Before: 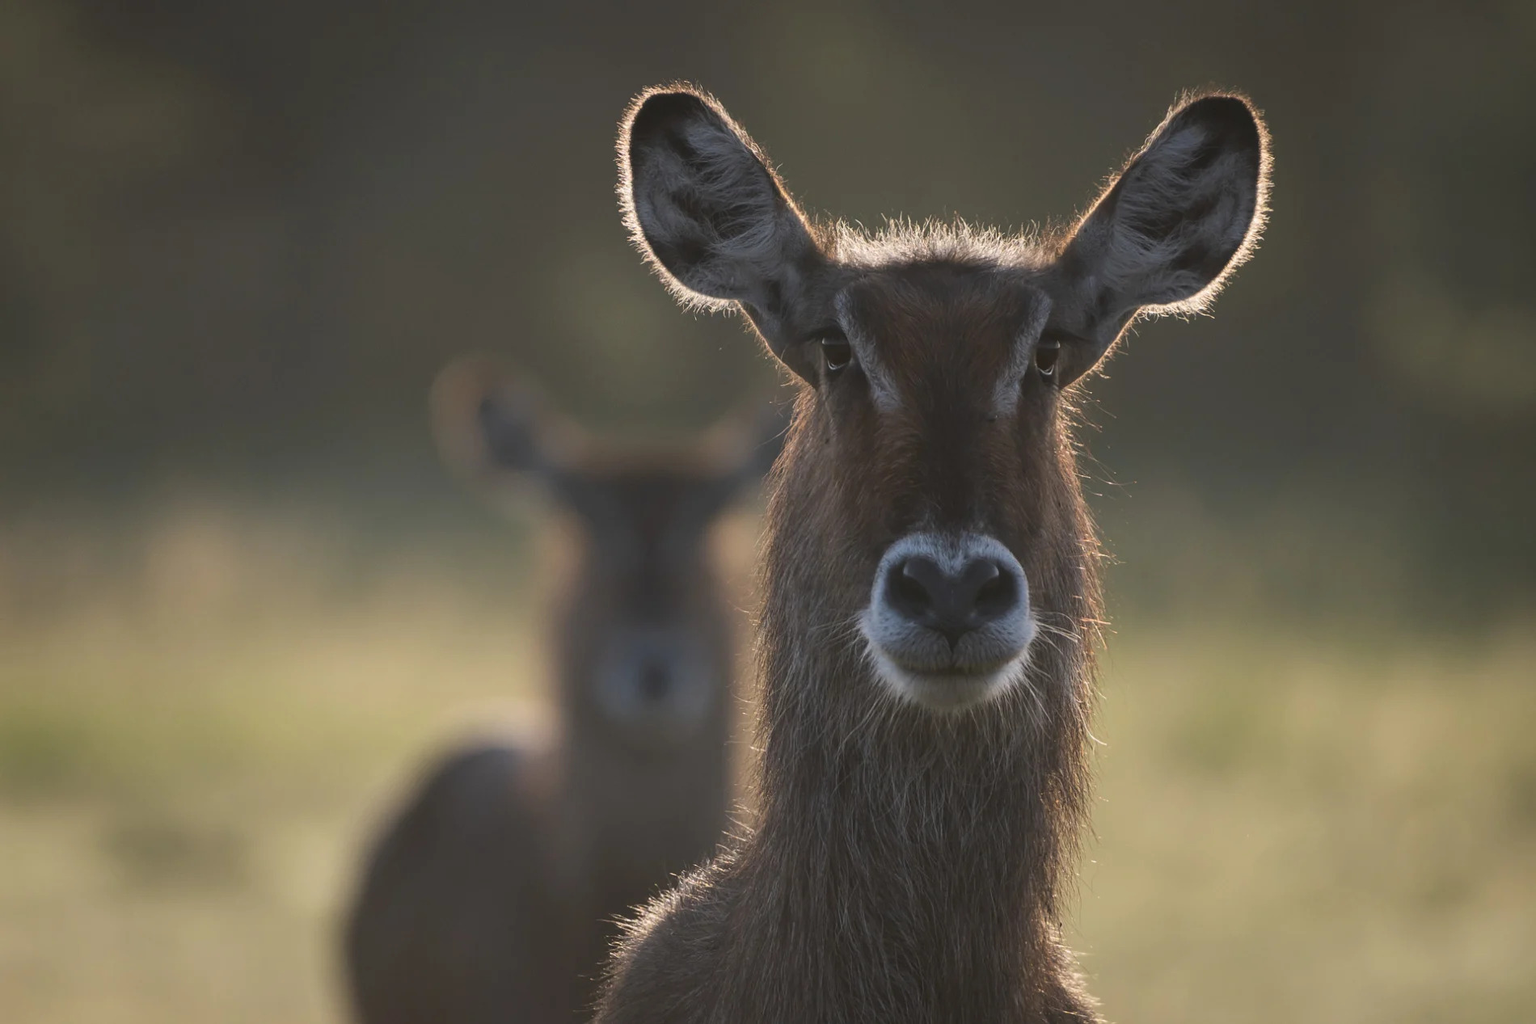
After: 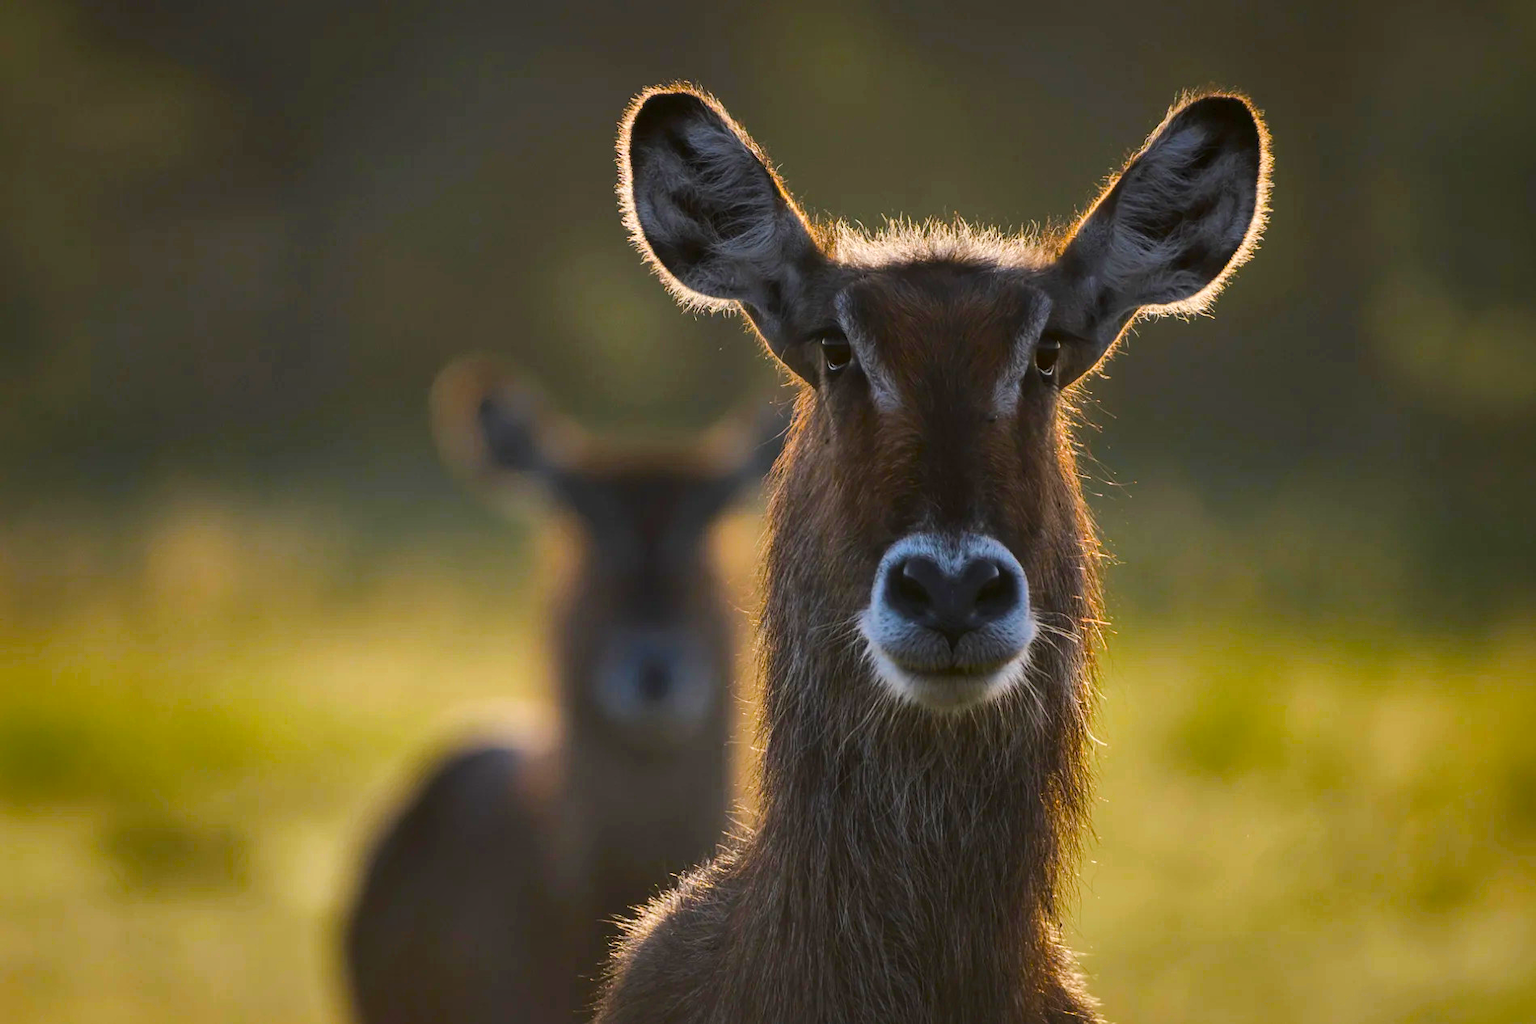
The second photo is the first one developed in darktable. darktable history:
exposure: exposure -0.492 EV, compensate highlight preservation false
color balance rgb: linear chroma grading › shadows 10%, linear chroma grading › highlights 10%, linear chroma grading › global chroma 15%, linear chroma grading › mid-tones 15%, perceptual saturation grading › global saturation 40%, perceptual saturation grading › highlights -25%, perceptual saturation grading › mid-tones 35%, perceptual saturation grading › shadows 35%, perceptual brilliance grading › global brilliance 11.29%, global vibrance 11.29%
local contrast: mode bilateral grid, contrast 100, coarseness 100, detail 165%, midtone range 0.2
